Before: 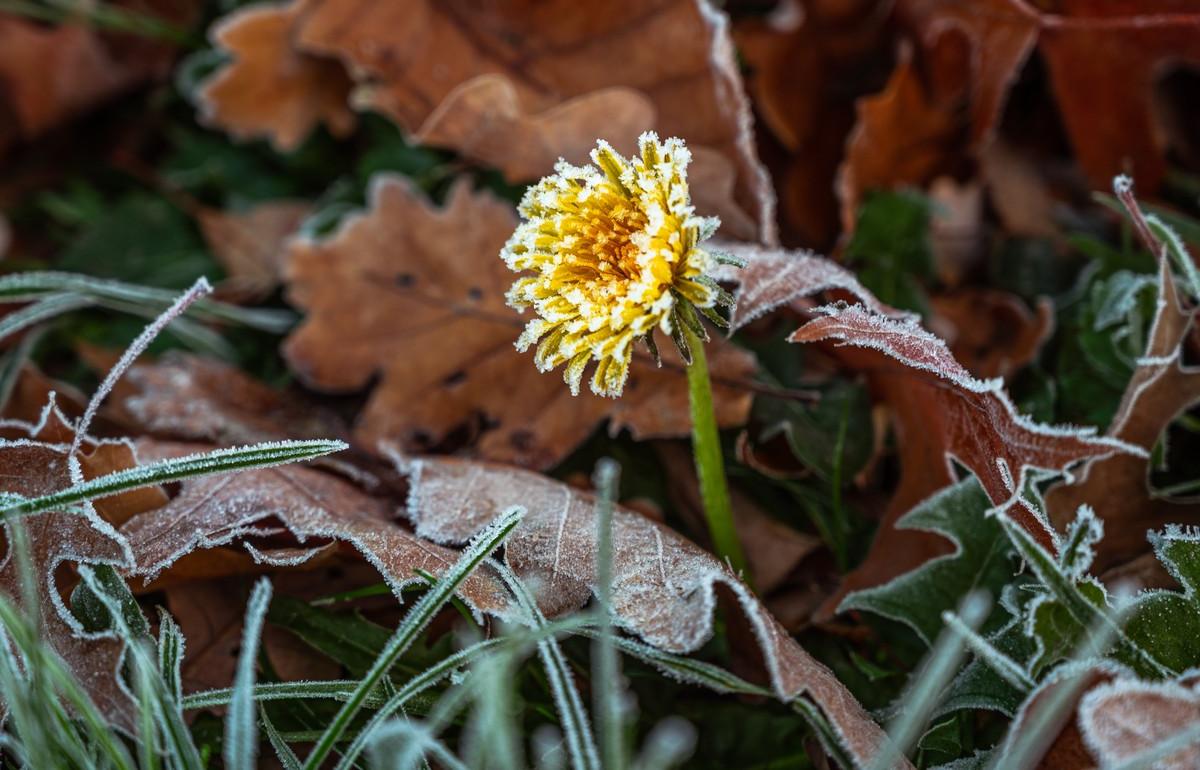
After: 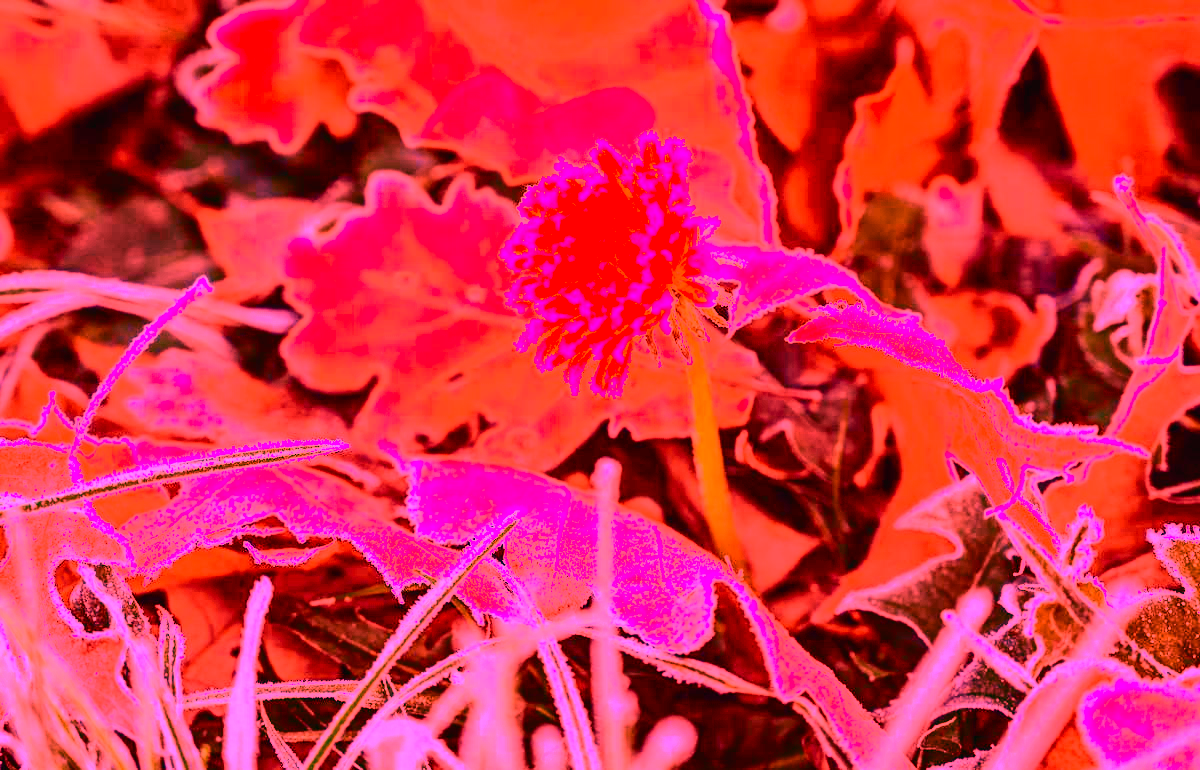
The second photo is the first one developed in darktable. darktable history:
tone curve: curves: ch0 [(0, 0.014) (0.12, 0.096) (0.386, 0.49) (0.54, 0.684) (0.751, 0.855) (0.89, 0.943) (0.998, 0.989)]; ch1 [(0, 0) (0.133, 0.099) (0.437, 0.41) (0.5, 0.5) (0.517, 0.536) (0.548, 0.575) (0.582, 0.631) (0.627, 0.688) (0.836, 0.868) (1, 1)]; ch2 [(0, 0) (0.374, 0.341) (0.456, 0.443) (0.478, 0.49) (0.501, 0.5) (0.528, 0.538) (0.55, 0.6) (0.572, 0.63) (0.702, 0.765) (1, 1)], color space Lab, independent channels, preserve colors none
white balance: red 4.26, blue 1.802
